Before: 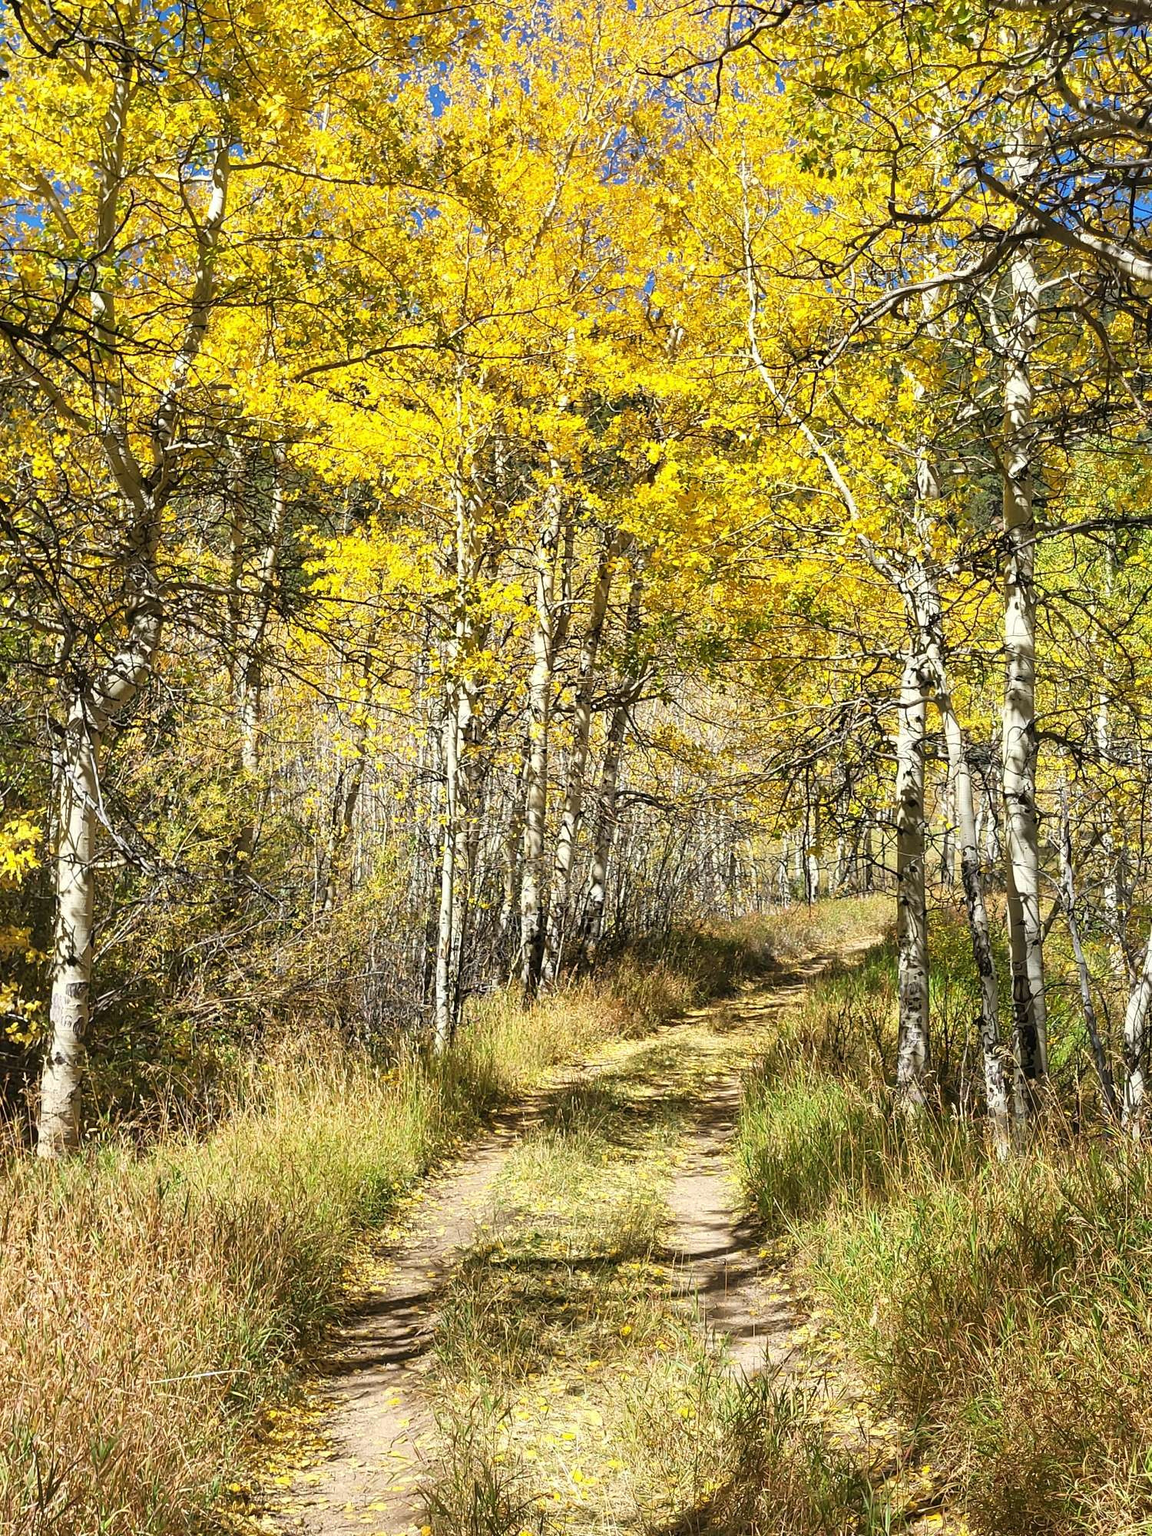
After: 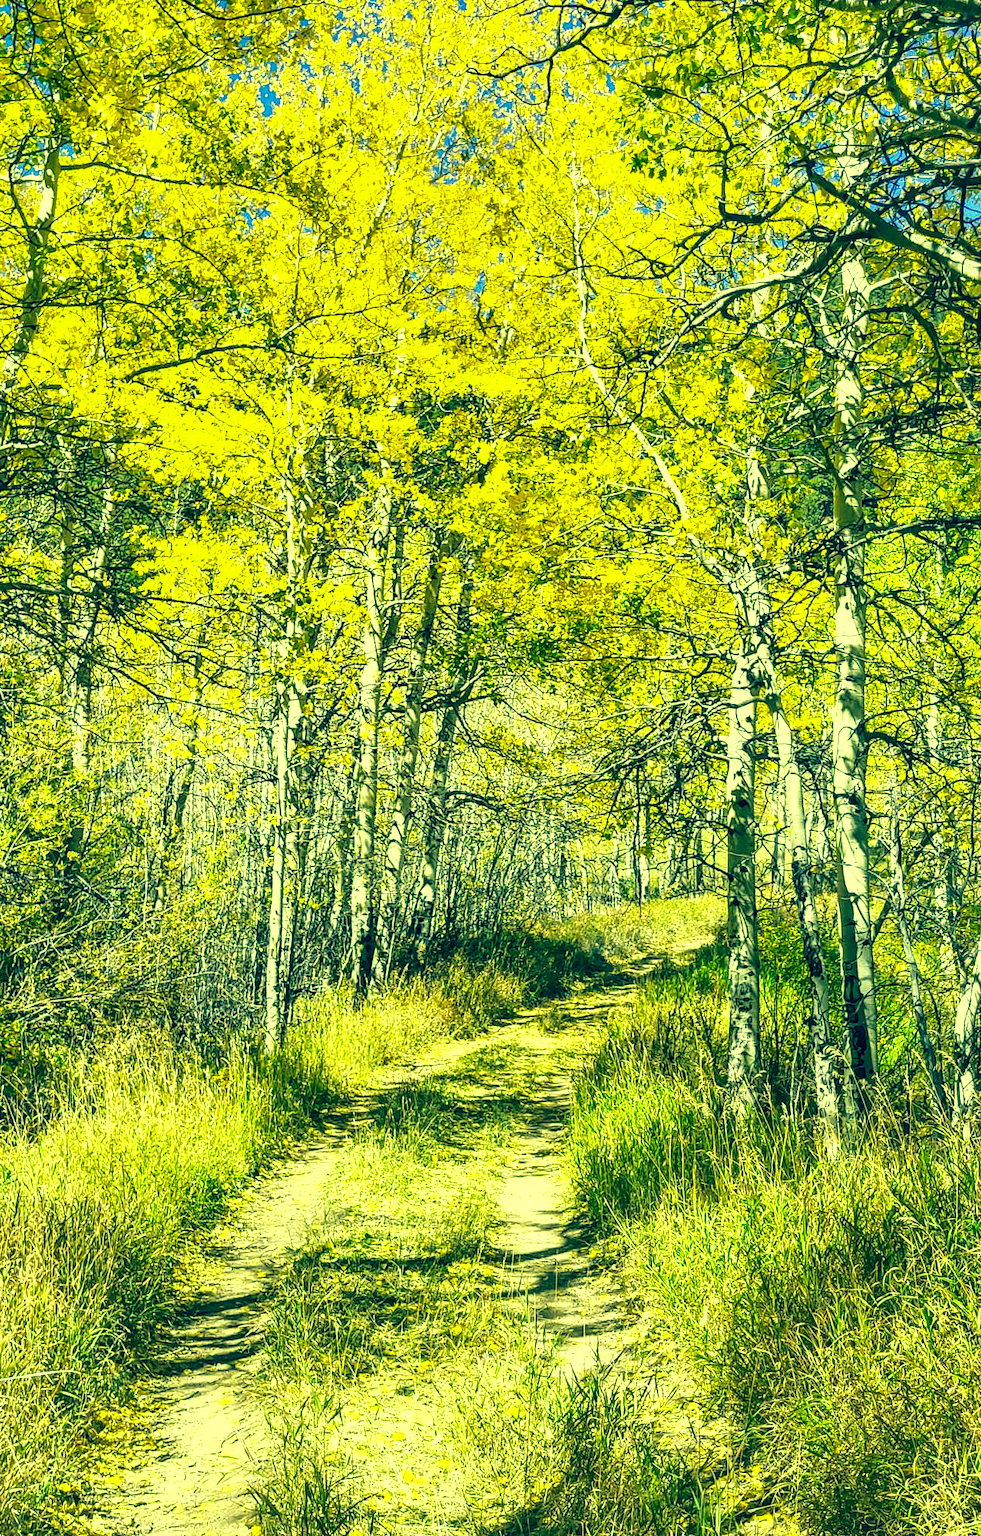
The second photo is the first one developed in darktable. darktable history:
crop and rotate: left 14.759%
base curve: curves: ch0 [(0, 0) (0.557, 0.834) (1, 1)], preserve colors none
color correction: highlights a* -15.4, highlights b* 39.95, shadows a* -39.95, shadows b* -25.99
local contrast: detail 150%
